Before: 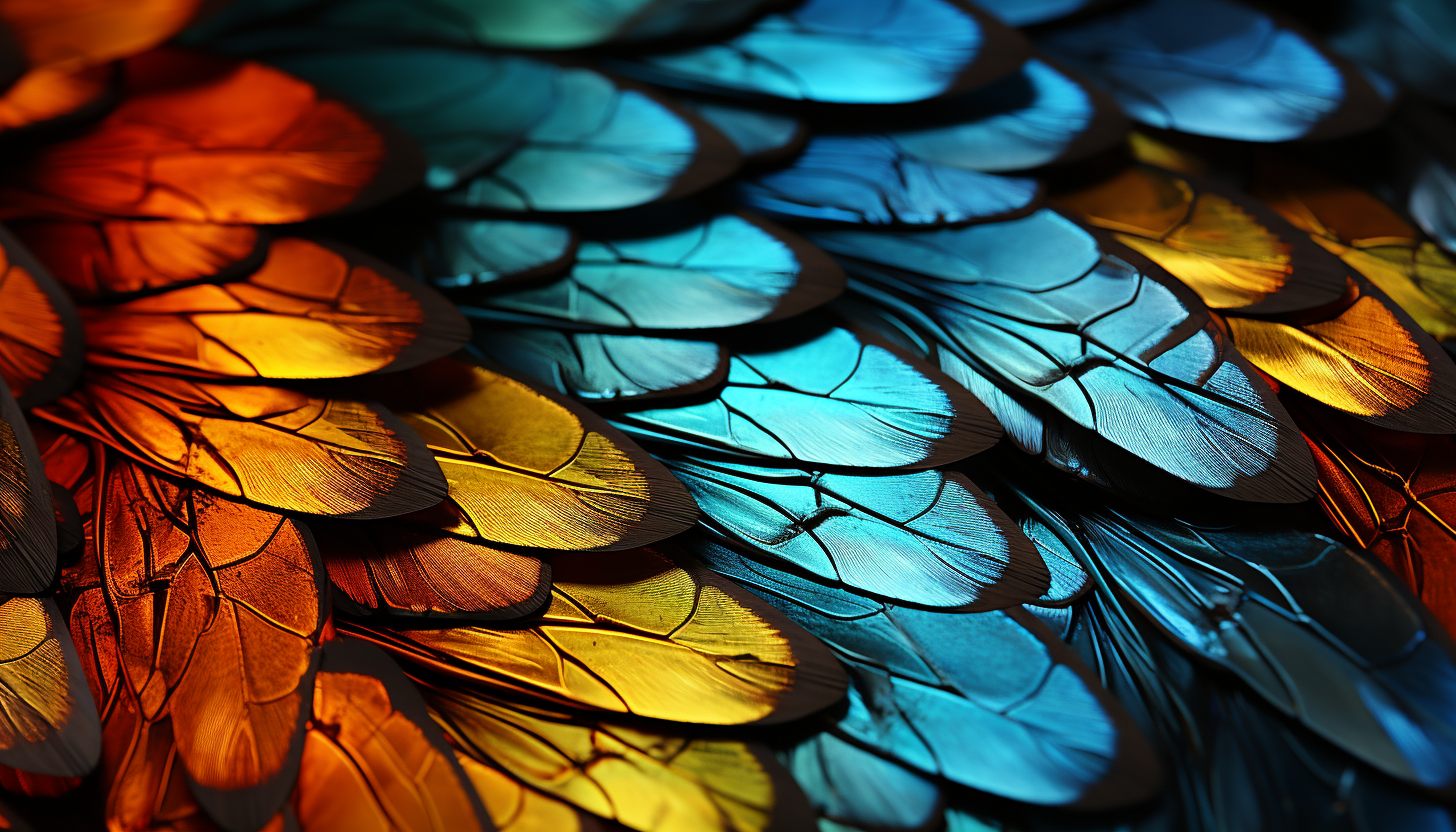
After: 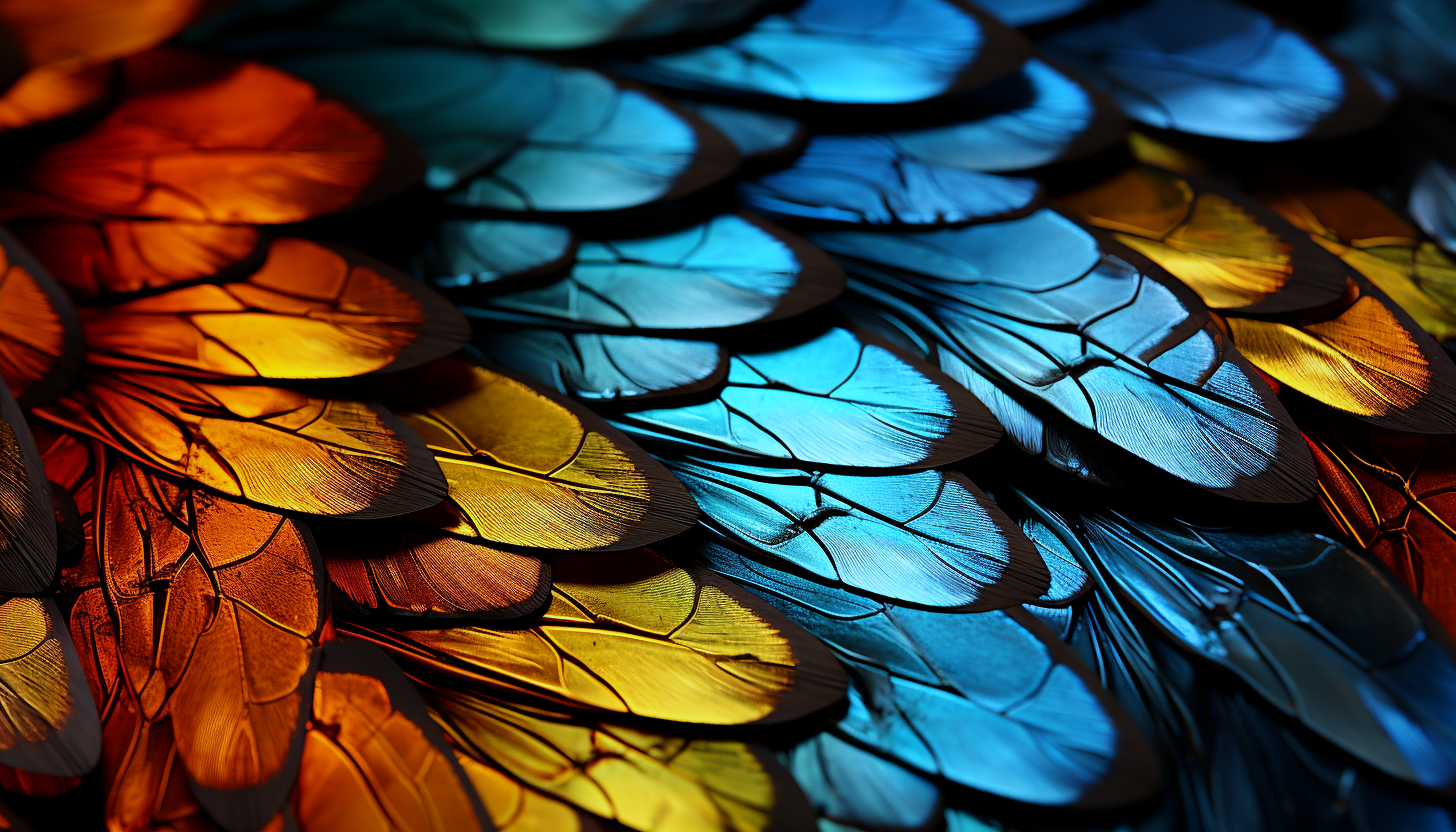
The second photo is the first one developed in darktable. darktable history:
exposure: black level correction 0.002, exposure -0.1 EV, compensate highlight preservation false
white balance: red 0.967, blue 1.119, emerald 0.756
